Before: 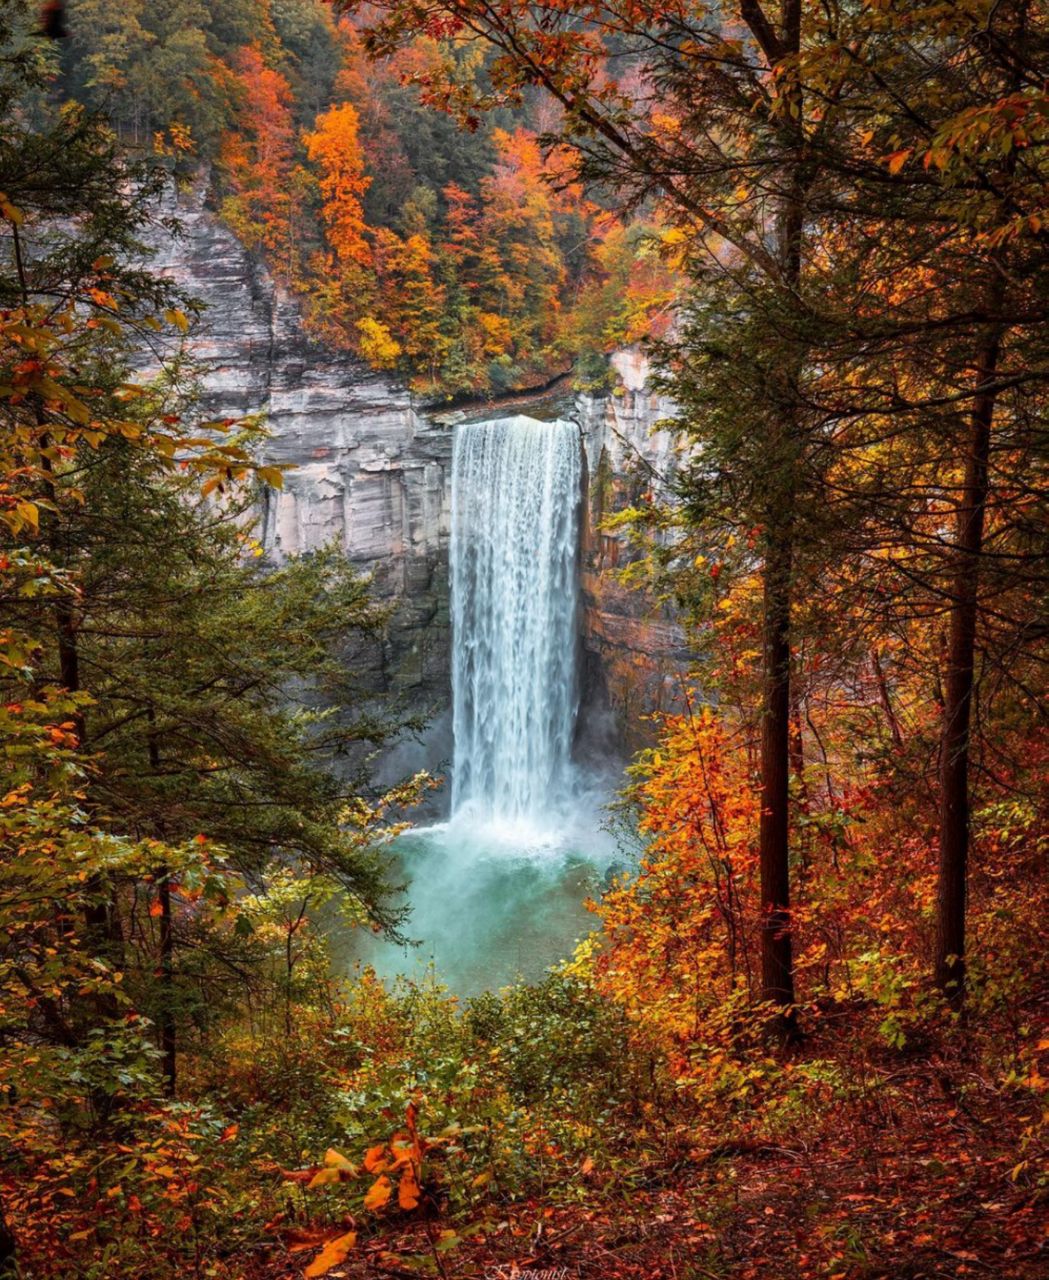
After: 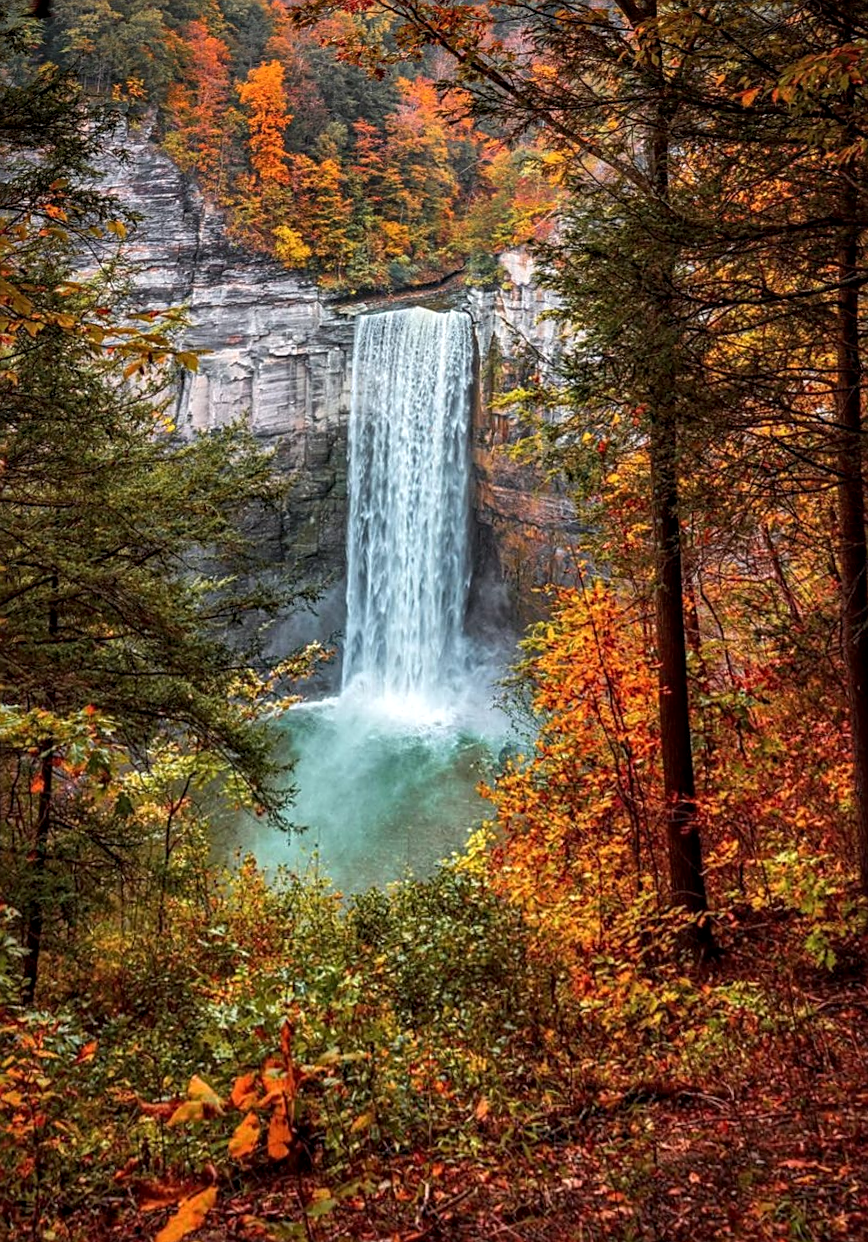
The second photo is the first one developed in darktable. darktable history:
sharpen: on, module defaults
local contrast: on, module defaults
rotate and perspective: rotation 0.72°, lens shift (vertical) -0.352, lens shift (horizontal) -0.051, crop left 0.152, crop right 0.859, crop top 0.019, crop bottom 0.964
